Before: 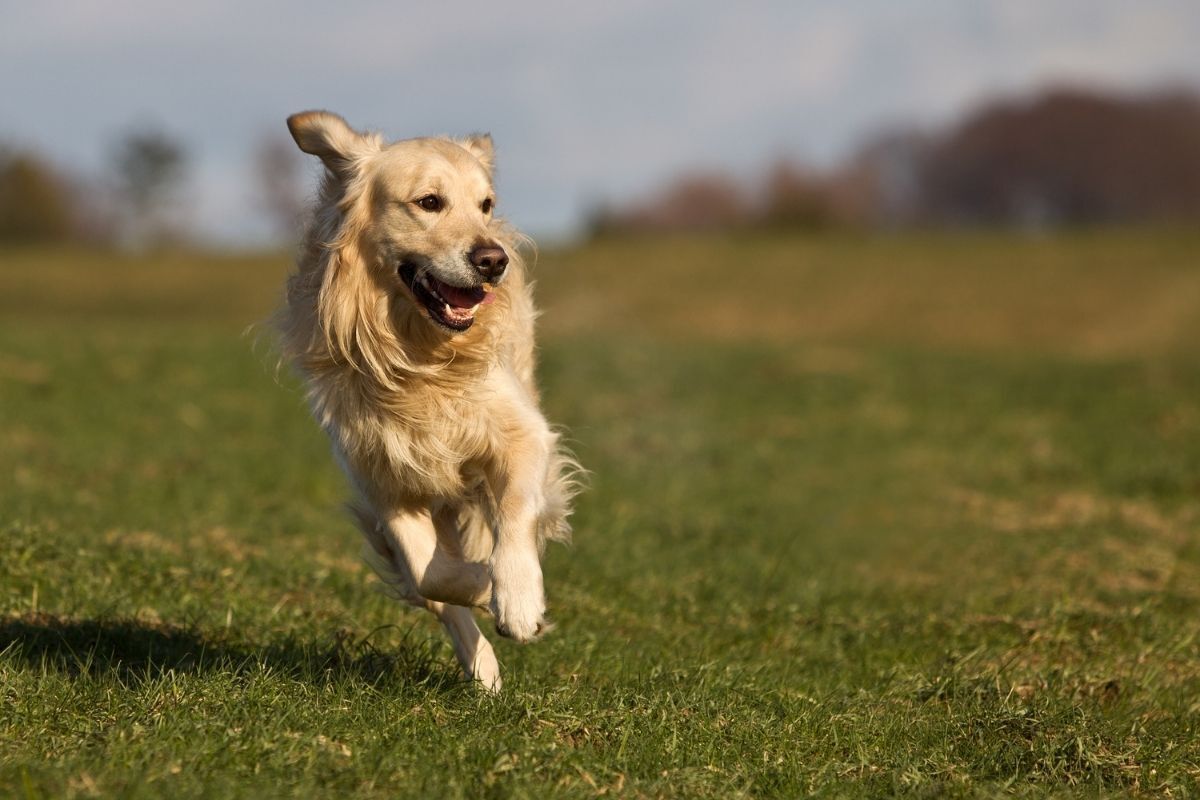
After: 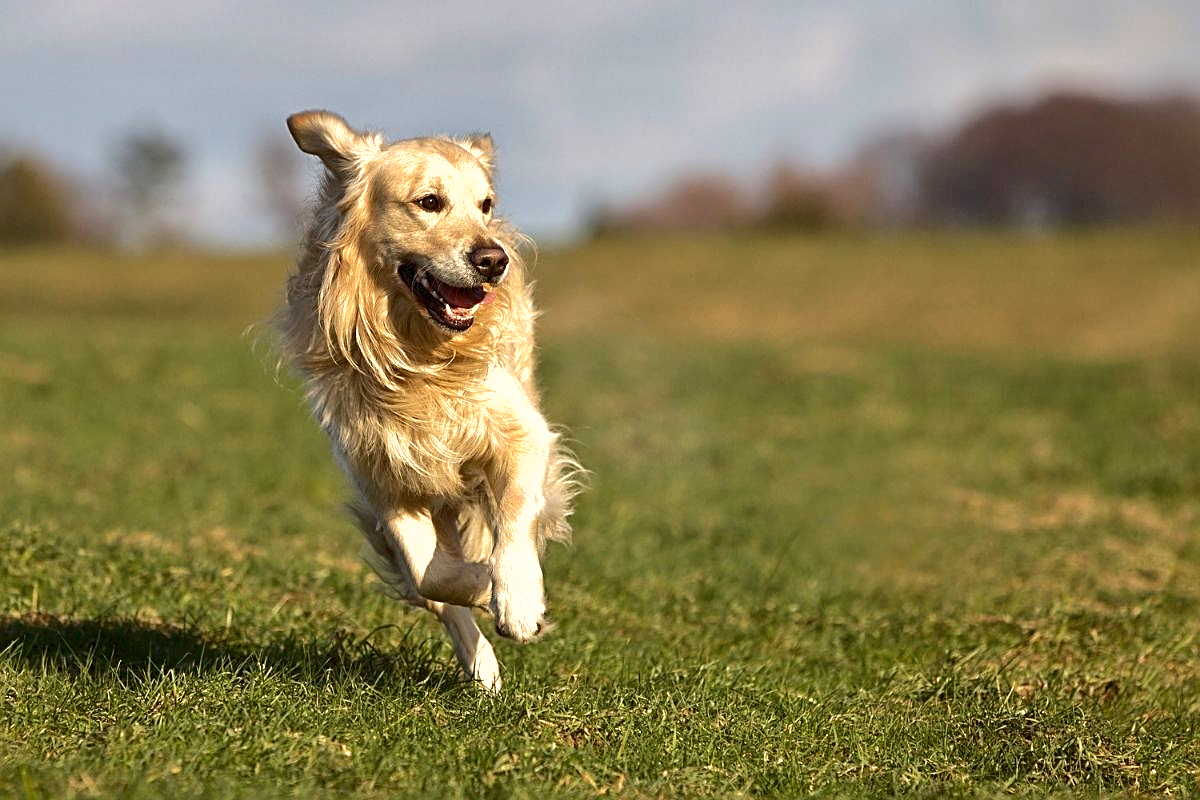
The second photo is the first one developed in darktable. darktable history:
exposure: black level correction 0, exposure 0.691 EV, compensate highlight preservation false
sharpen: amount 0.746
shadows and highlights: shadows 39.98, highlights -59.95, highlights color adjustment 42.31%
tone curve: curves: ch0 [(0, 0) (0.003, 0.002) (0.011, 0.009) (0.025, 0.02) (0.044, 0.034) (0.069, 0.046) (0.1, 0.062) (0.136, 0.083) (0.177, 0.119) (0.224, 0.162) (0.277, 0.216) (0.335, 0.282) (0.399, 0.365) (0.468, 0.457) (0.543, 0.541) (0.623, 0.624) (0.709, 0.713) (0.801, 0.797) (0.898, 0.889) (1, 1)], color space Lab, independent channels, preserve colors none
